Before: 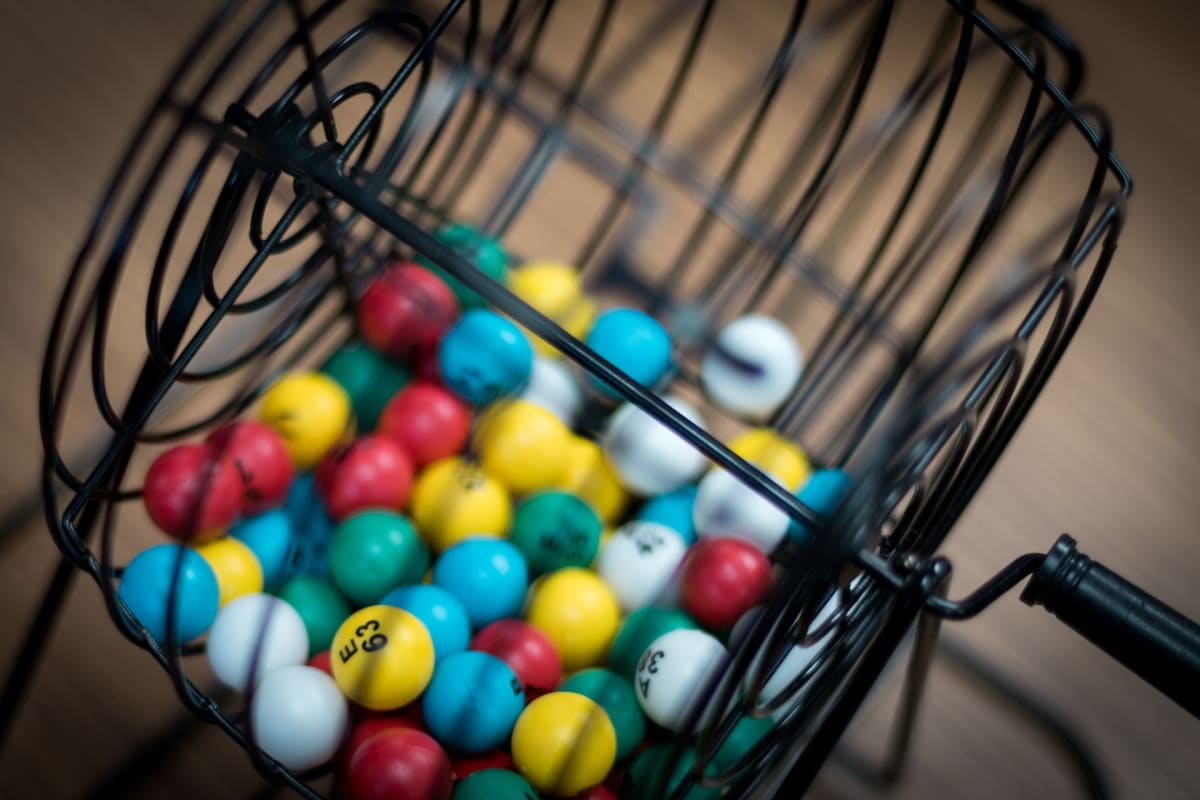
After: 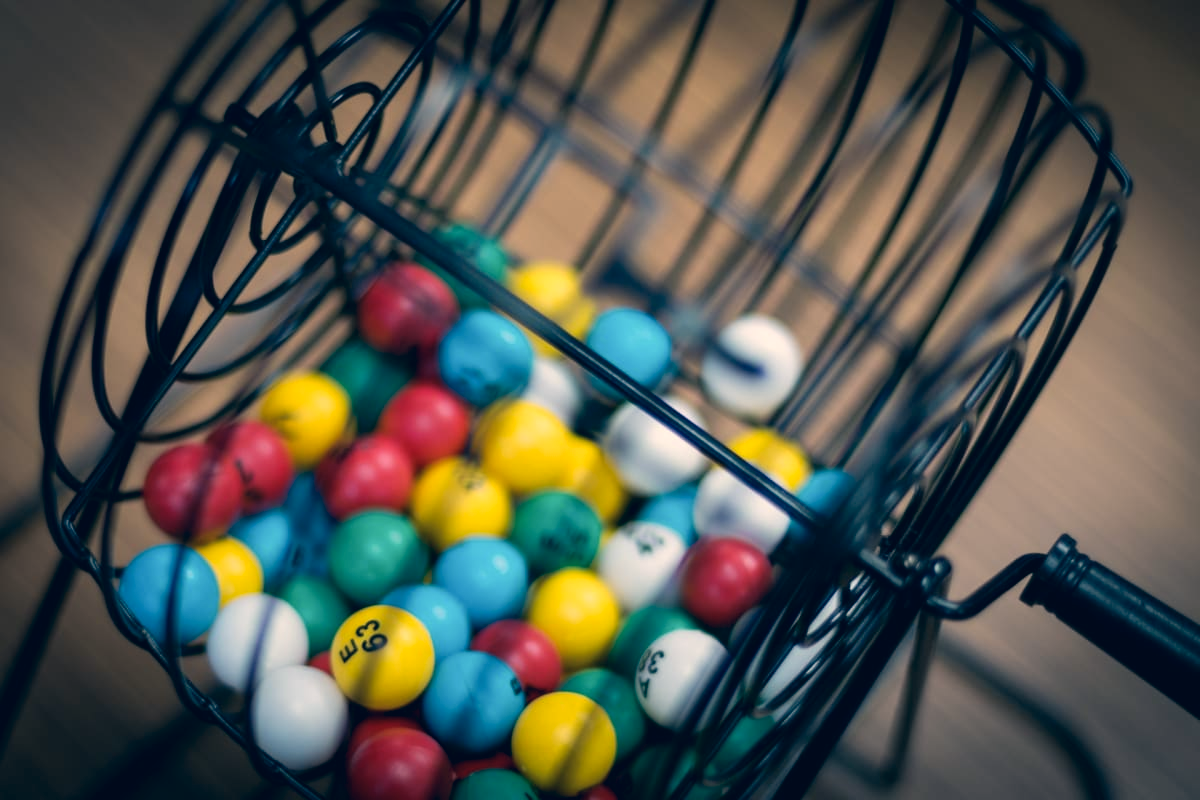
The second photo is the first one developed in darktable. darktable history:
color correction: highlights a* 10.32, highlights b* 13.9, shadows a* -9.63, shadows b* -15.09
